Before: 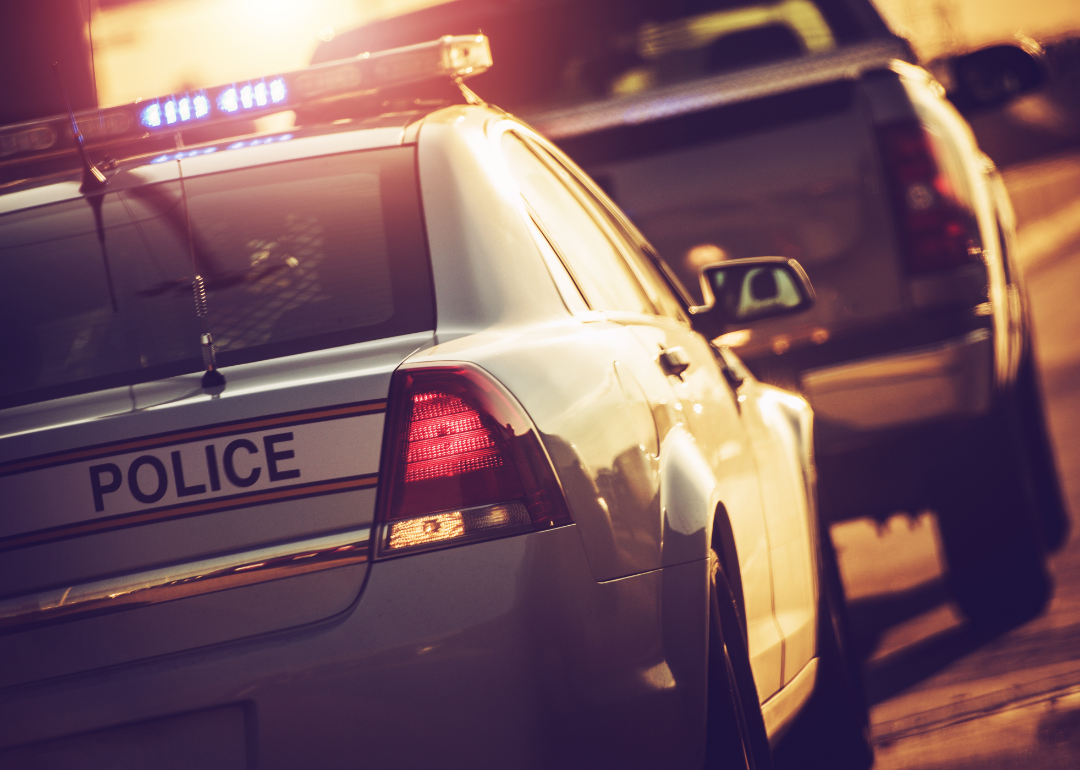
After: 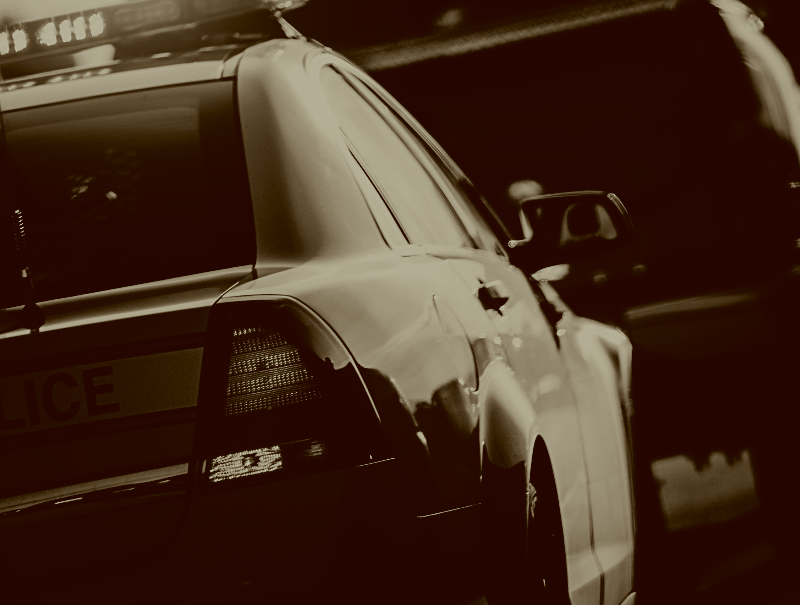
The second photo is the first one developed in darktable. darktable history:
tone curve: curves: ch0 [(0, 0.039) (0.113, 0.081) (0.204, 0.204) (0.498, 0.608) (0.709, 0.819) (0.984, 0.961)]; ch1 [(0, 0) (0.172, 0.123) (0.317, 0.272) (0.414, 0.382) (0.476, 0.479) (0.505, 0.501) (0.528, 0.54) (0.618, 0.647) (0.709, 0.764) (1, 1)]; ch2 [(0, 0) (0.411, 0.424) (0.492, 0.502) (0.521, 0.513) (0.537, 0.57) (0.686, 0.638) (1, 1)], preserve colors none
contrast brightness saturation: contrast -0.03, brightness -0.584, saturation -0.999
color correction: highlights a* -6.2, highlights b* 9.52, shadows a* 10.7, shadows b* 23.89
filmic rgb: middle gray luminance 29.02%, black relative exposure -10.31 EV, white relative exposure 5.47 EV, target black luminance 0%, hardness 3.94, latitude 1.32%, contrast 1.128, highlights saturation mix 4.85%, shadows ↔ highlights balance 15.89%, add noise in highlights 0.001, preserve chrominance no, color science v3 (2019), use custom middle-gray values true, contrast in highlights soft
crop: left 16.804%, top 8.677%, right 8.736%, bottom 12.664%
sharpen: radius 2.151, amount 0.381, threshold 0.085
